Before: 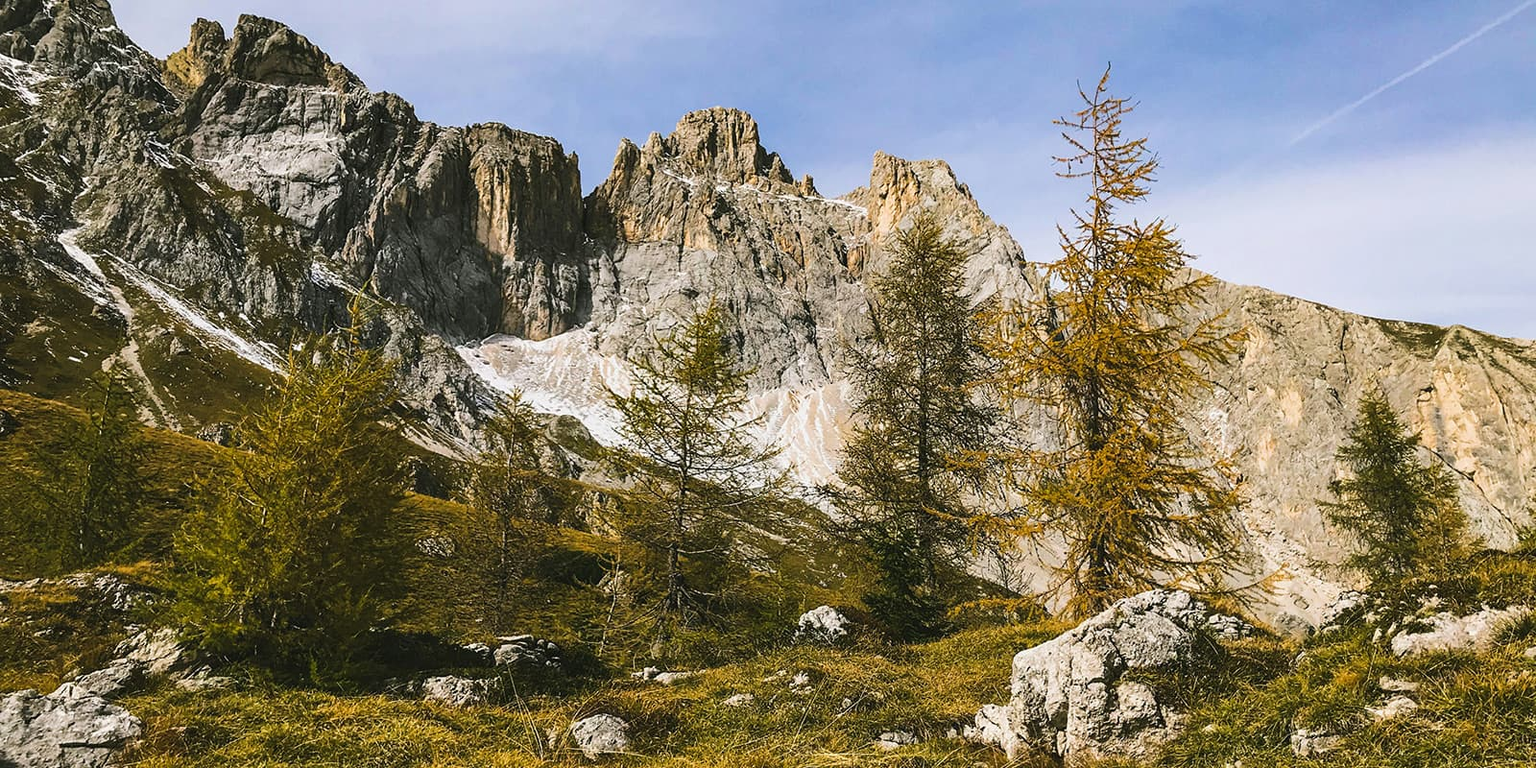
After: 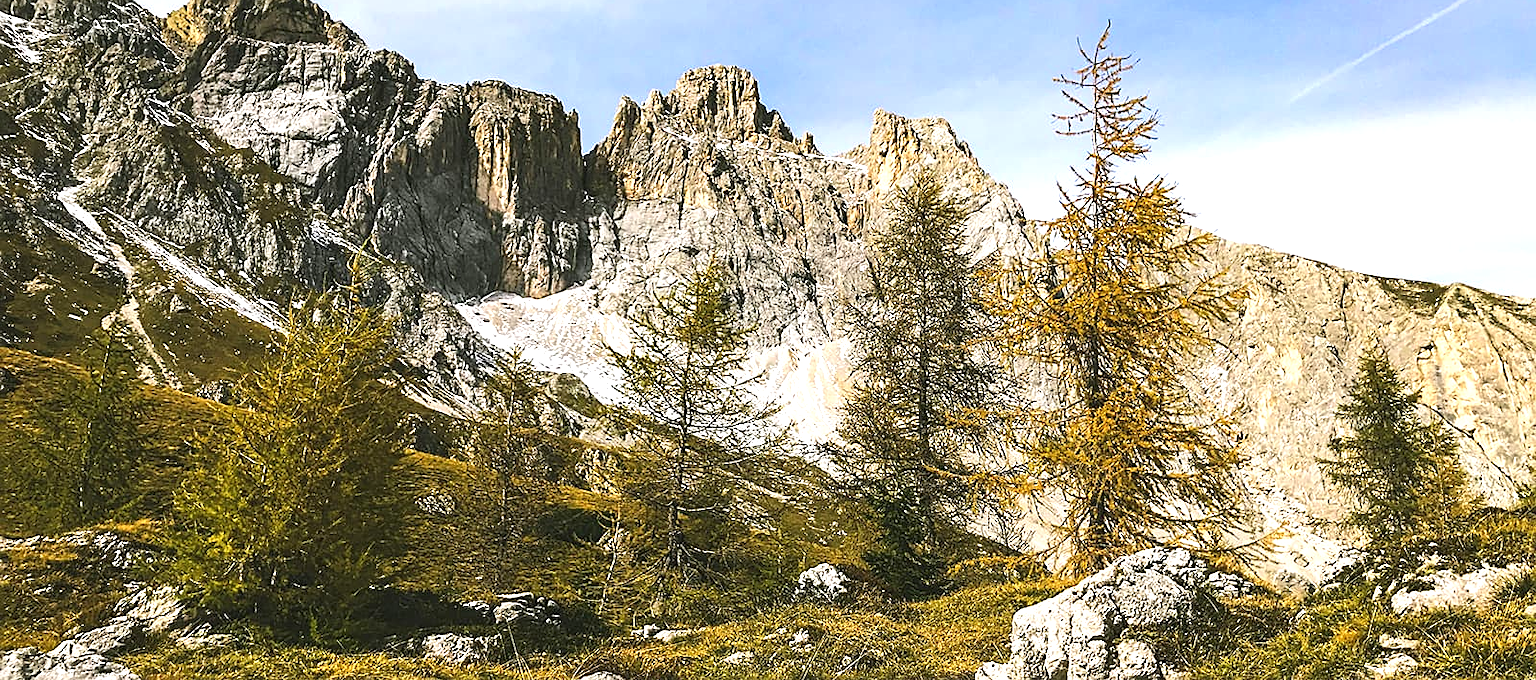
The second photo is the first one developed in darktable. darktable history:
exposure: black level correction 0, exposure 0.696 EV, compensate exposure bias true, compensate highlight preservation false
crop and rotate: top 5.546%, bottom 5.732%
tone equalizer: edges refinement/feathering 500, mask exposure compensation -1.57 EV, preserve details no
sharpen: on, module defaults
